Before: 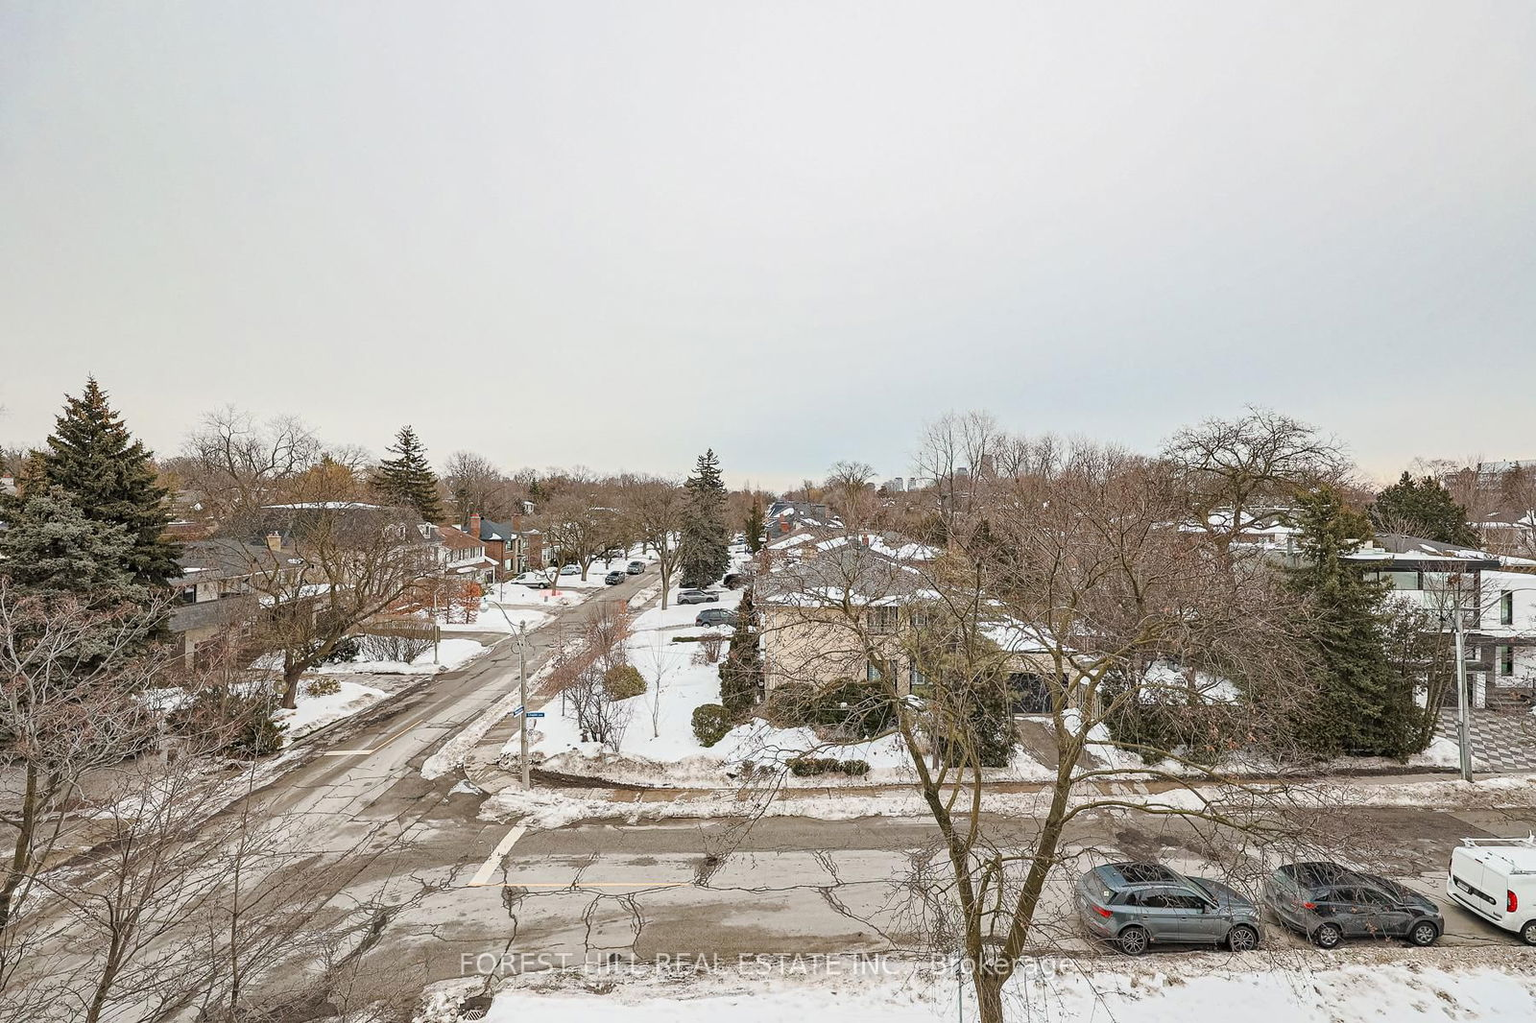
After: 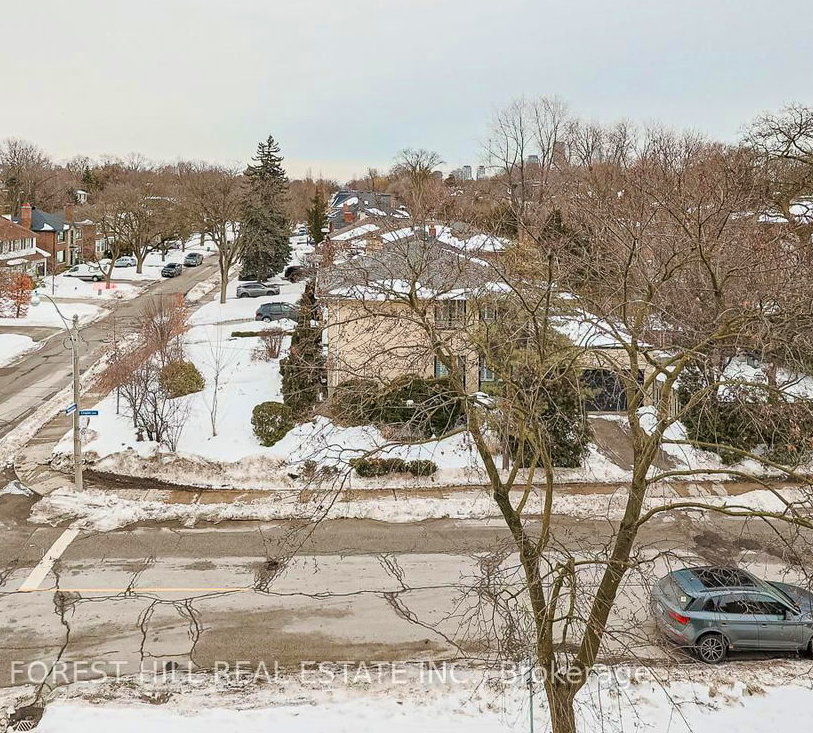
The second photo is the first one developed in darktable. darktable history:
crop and rotate: left 29.347%, top 31.233%, right 19.809%
velvia: on, module defaults
